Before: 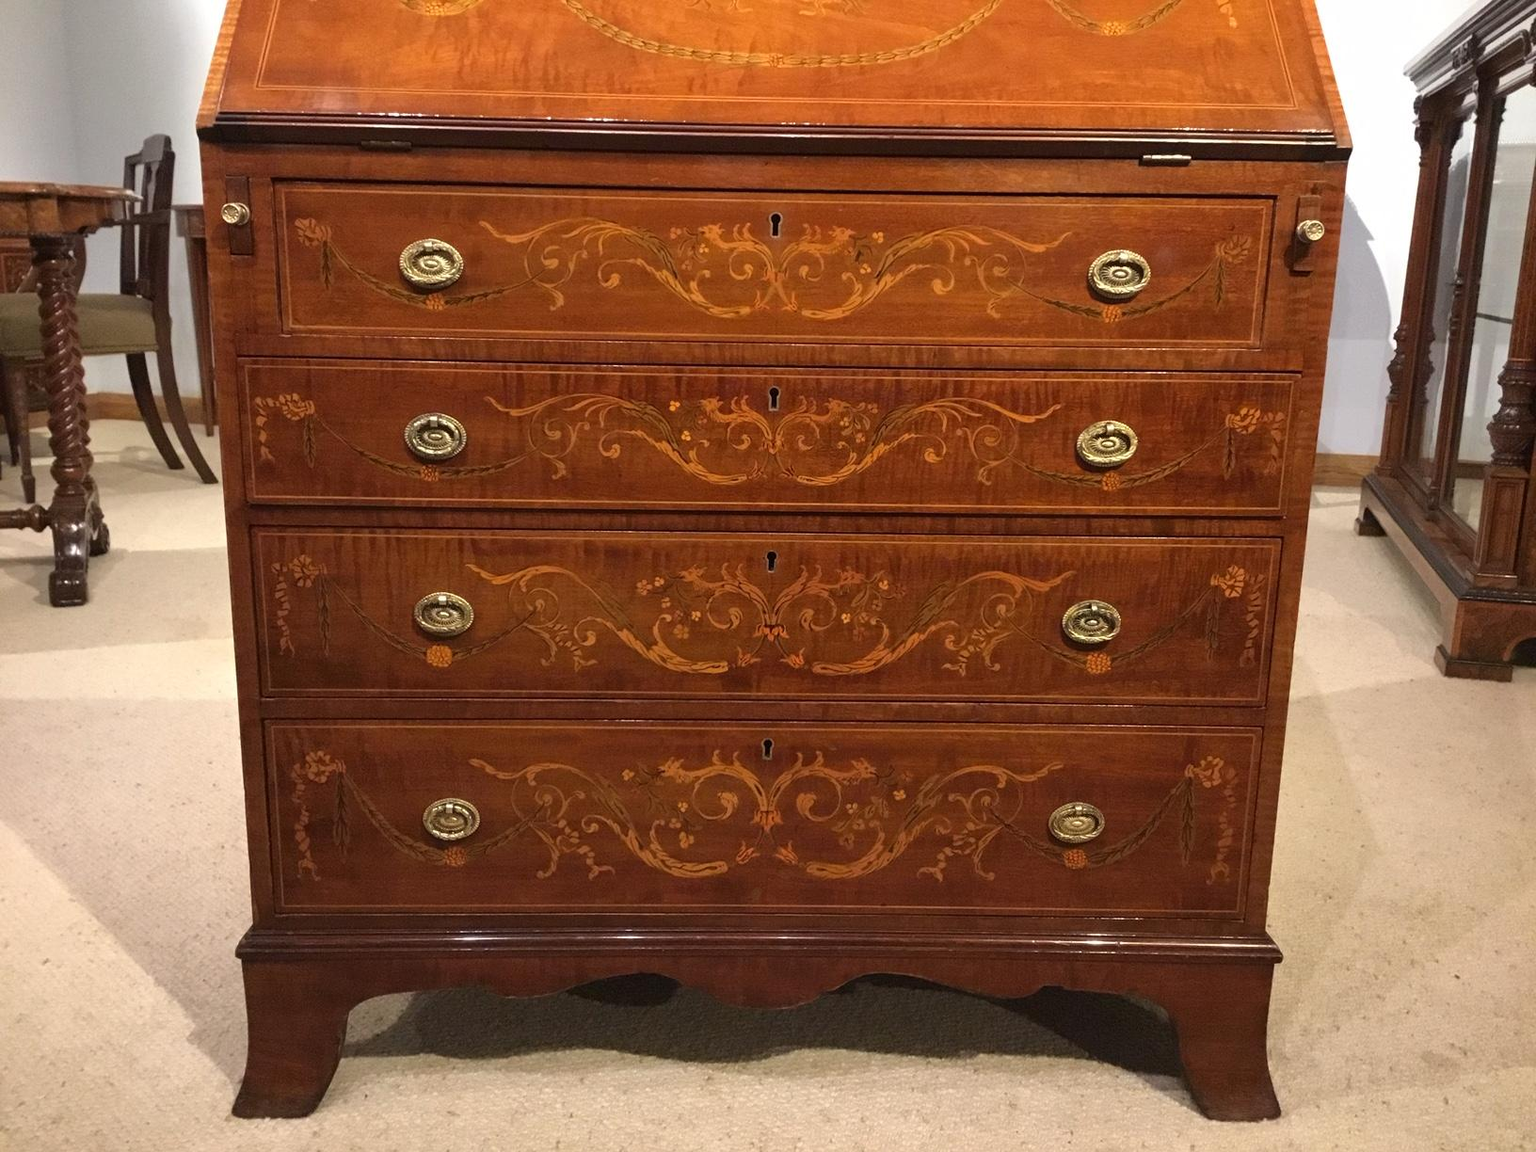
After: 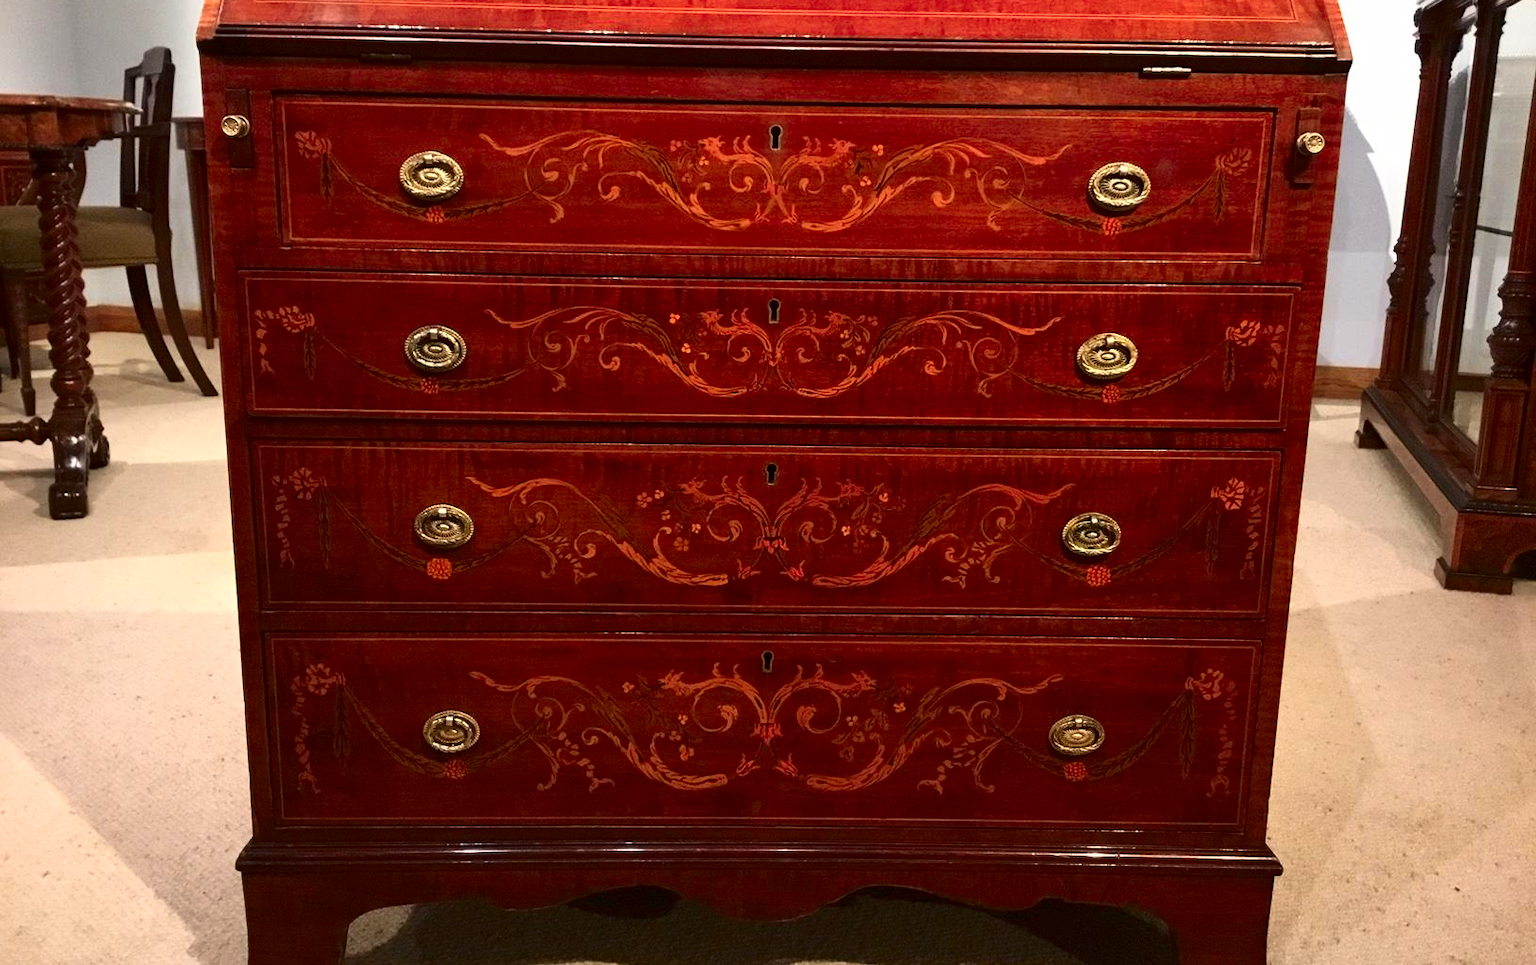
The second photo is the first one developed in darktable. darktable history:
crop: top 7.625%, bottom 8.027%
color zones: curves: ch1 [(0.239, 0.552) (0.75, 0.5)]; ch2 [(0.25, 0.462) (0.749, 0.457)], mix 25.94%
contrast brightness saturation: contrast 0.2, brightness -0.11, saturation 0.1
